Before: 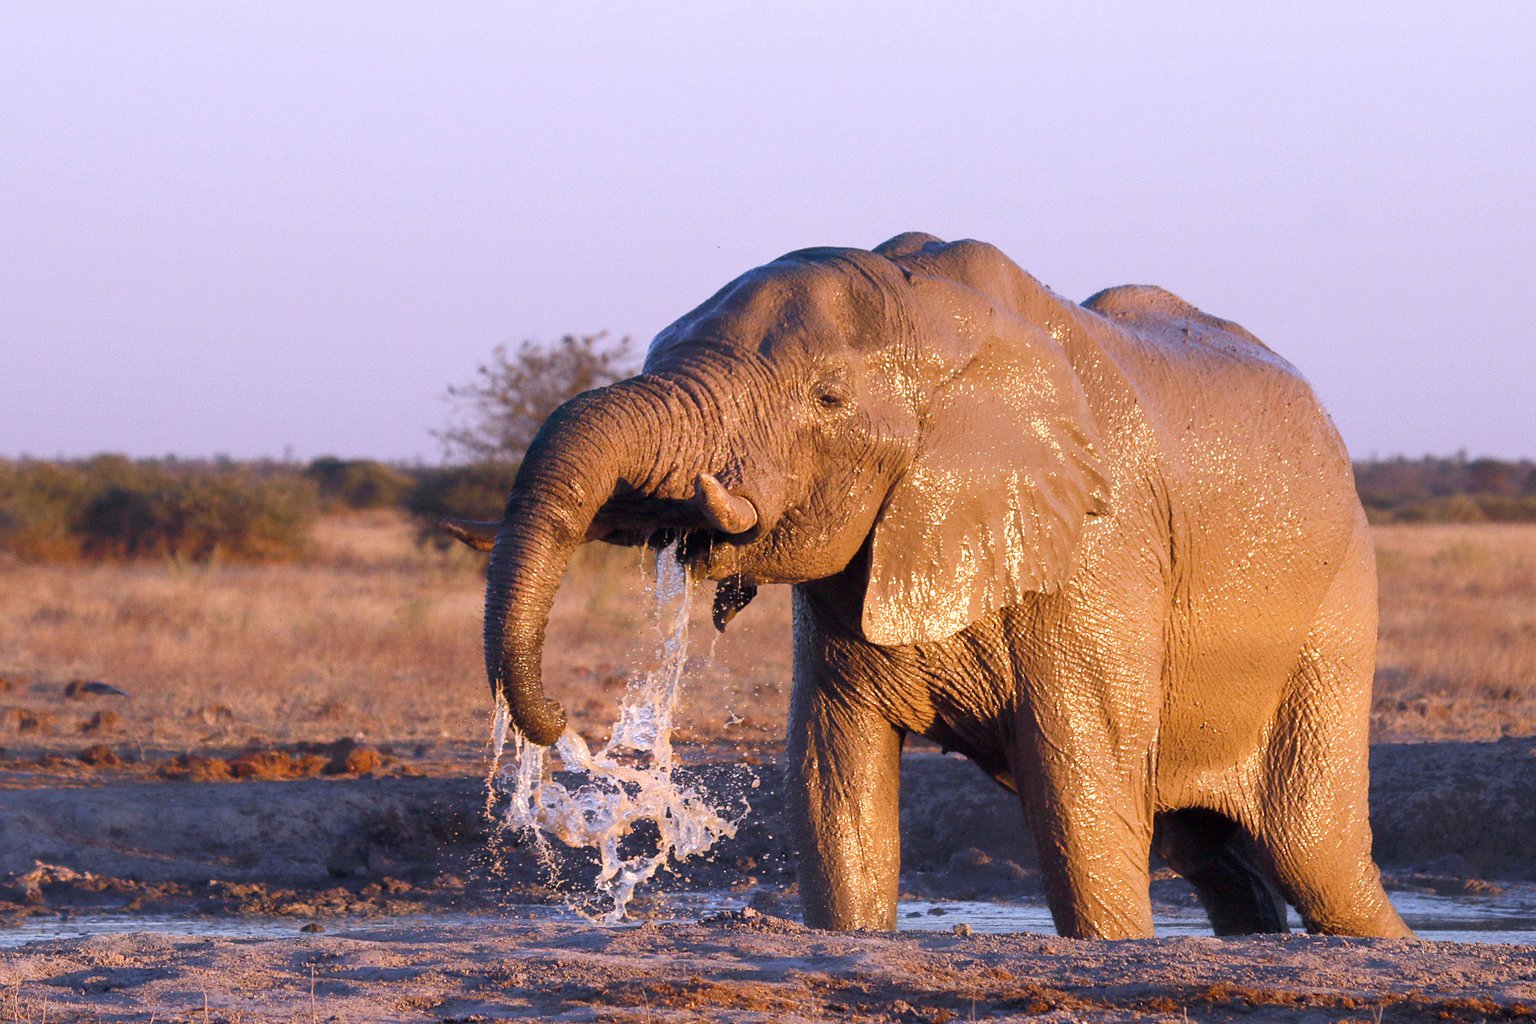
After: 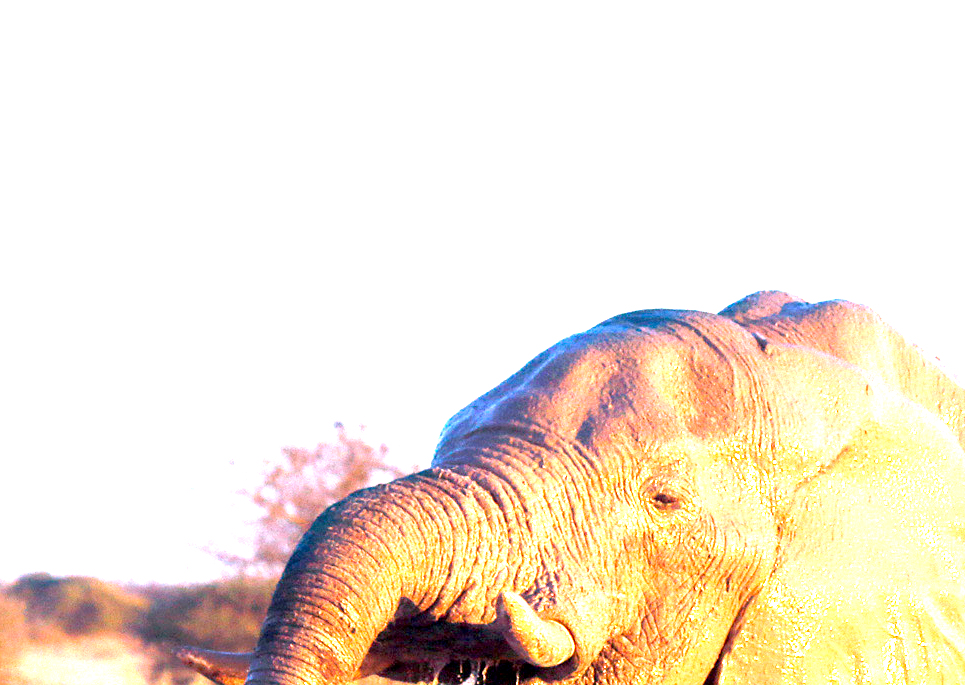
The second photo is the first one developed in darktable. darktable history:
color correction: highlights a* -3, highlights b* -2.79, shadows a* 2.06, shadows b* 2.91
exposure: black level correction 0.001, exposure 1.73 EV, compensate exposure bias true, compensate highlight preservation false
crop: left 19.387%, right 30.308%, bottom 46.456%
